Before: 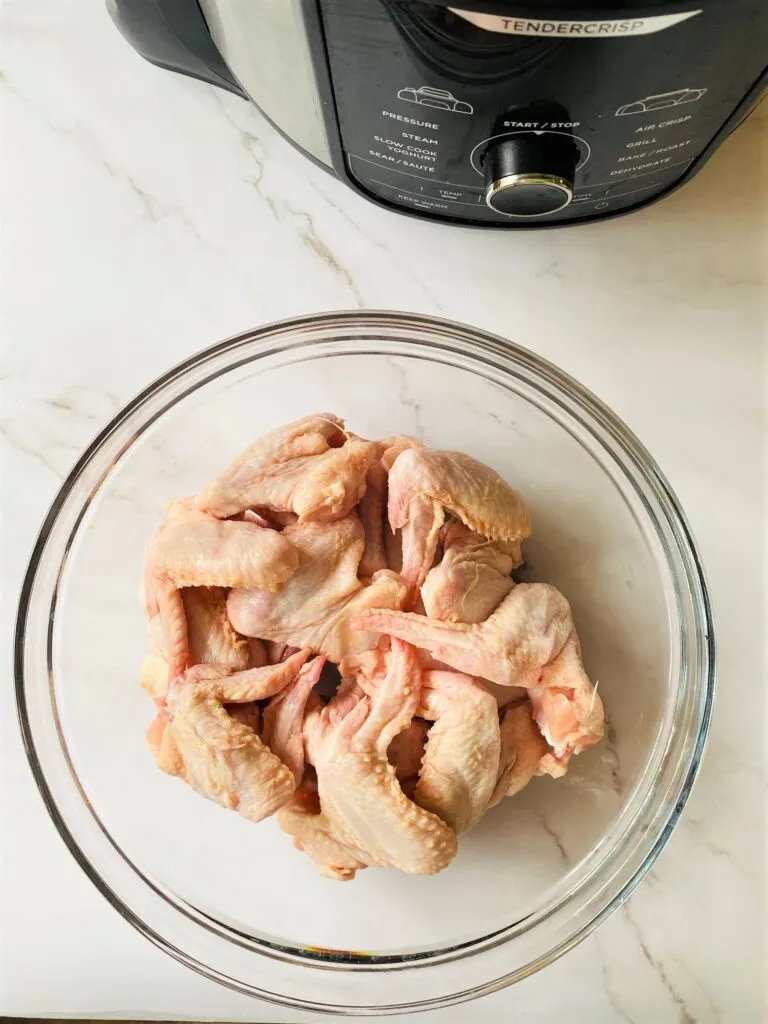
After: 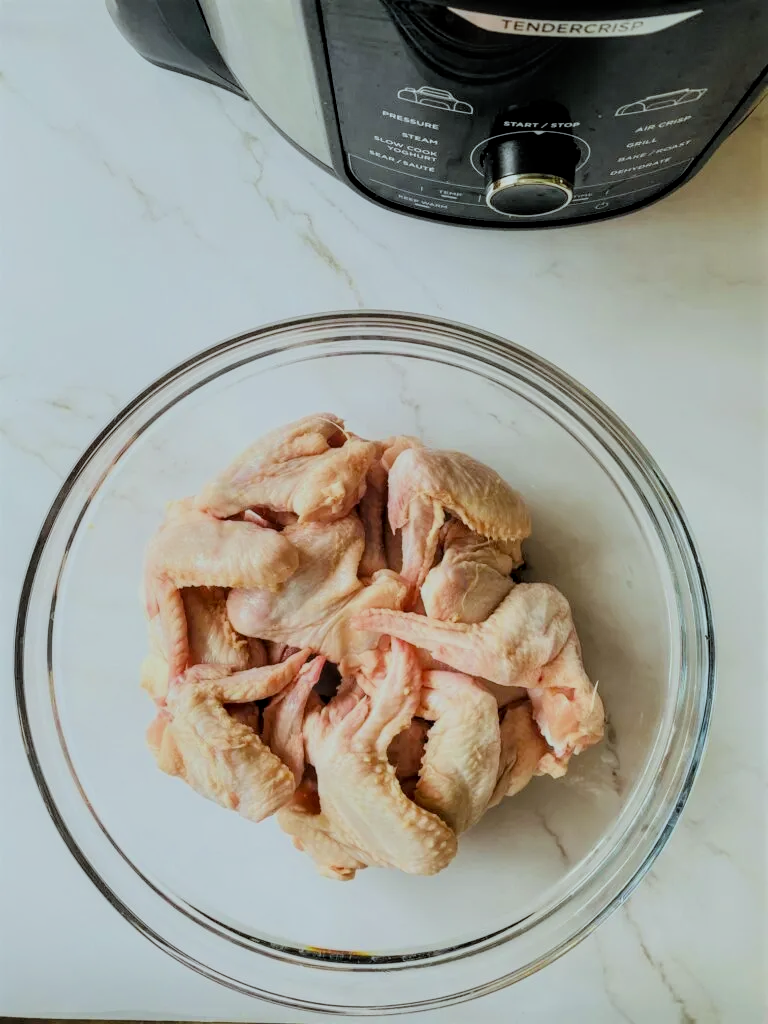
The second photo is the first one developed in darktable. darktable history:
filmic rgb: black relative exposure -7.48 EV, white relative exposure 4.83 EV, hardness 3.4, color science v6 (2022)
white balance: red 0.925, blue 1.046
local contrast: on, module defaults
